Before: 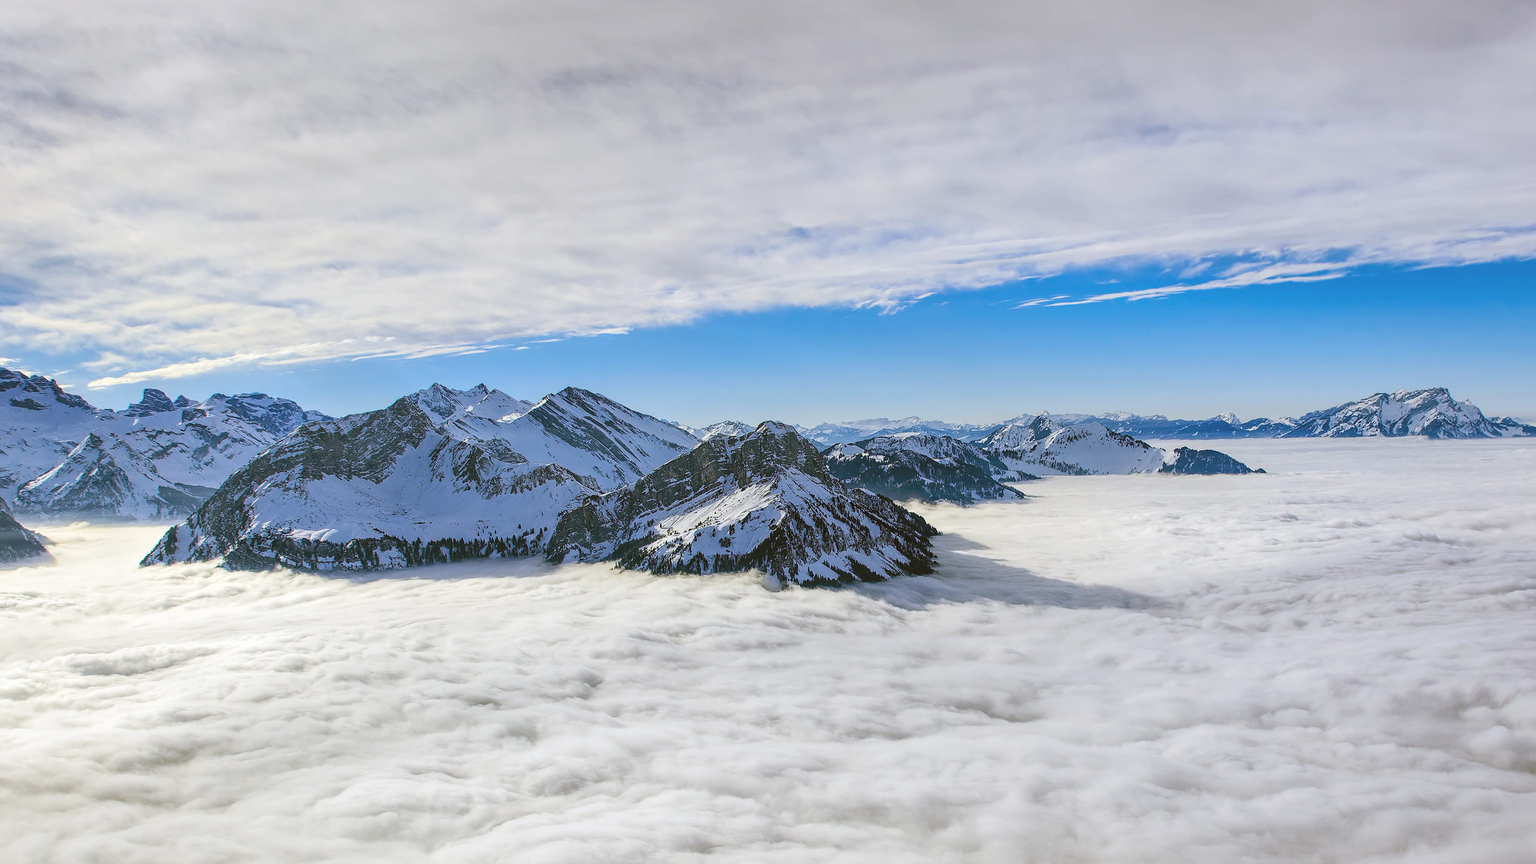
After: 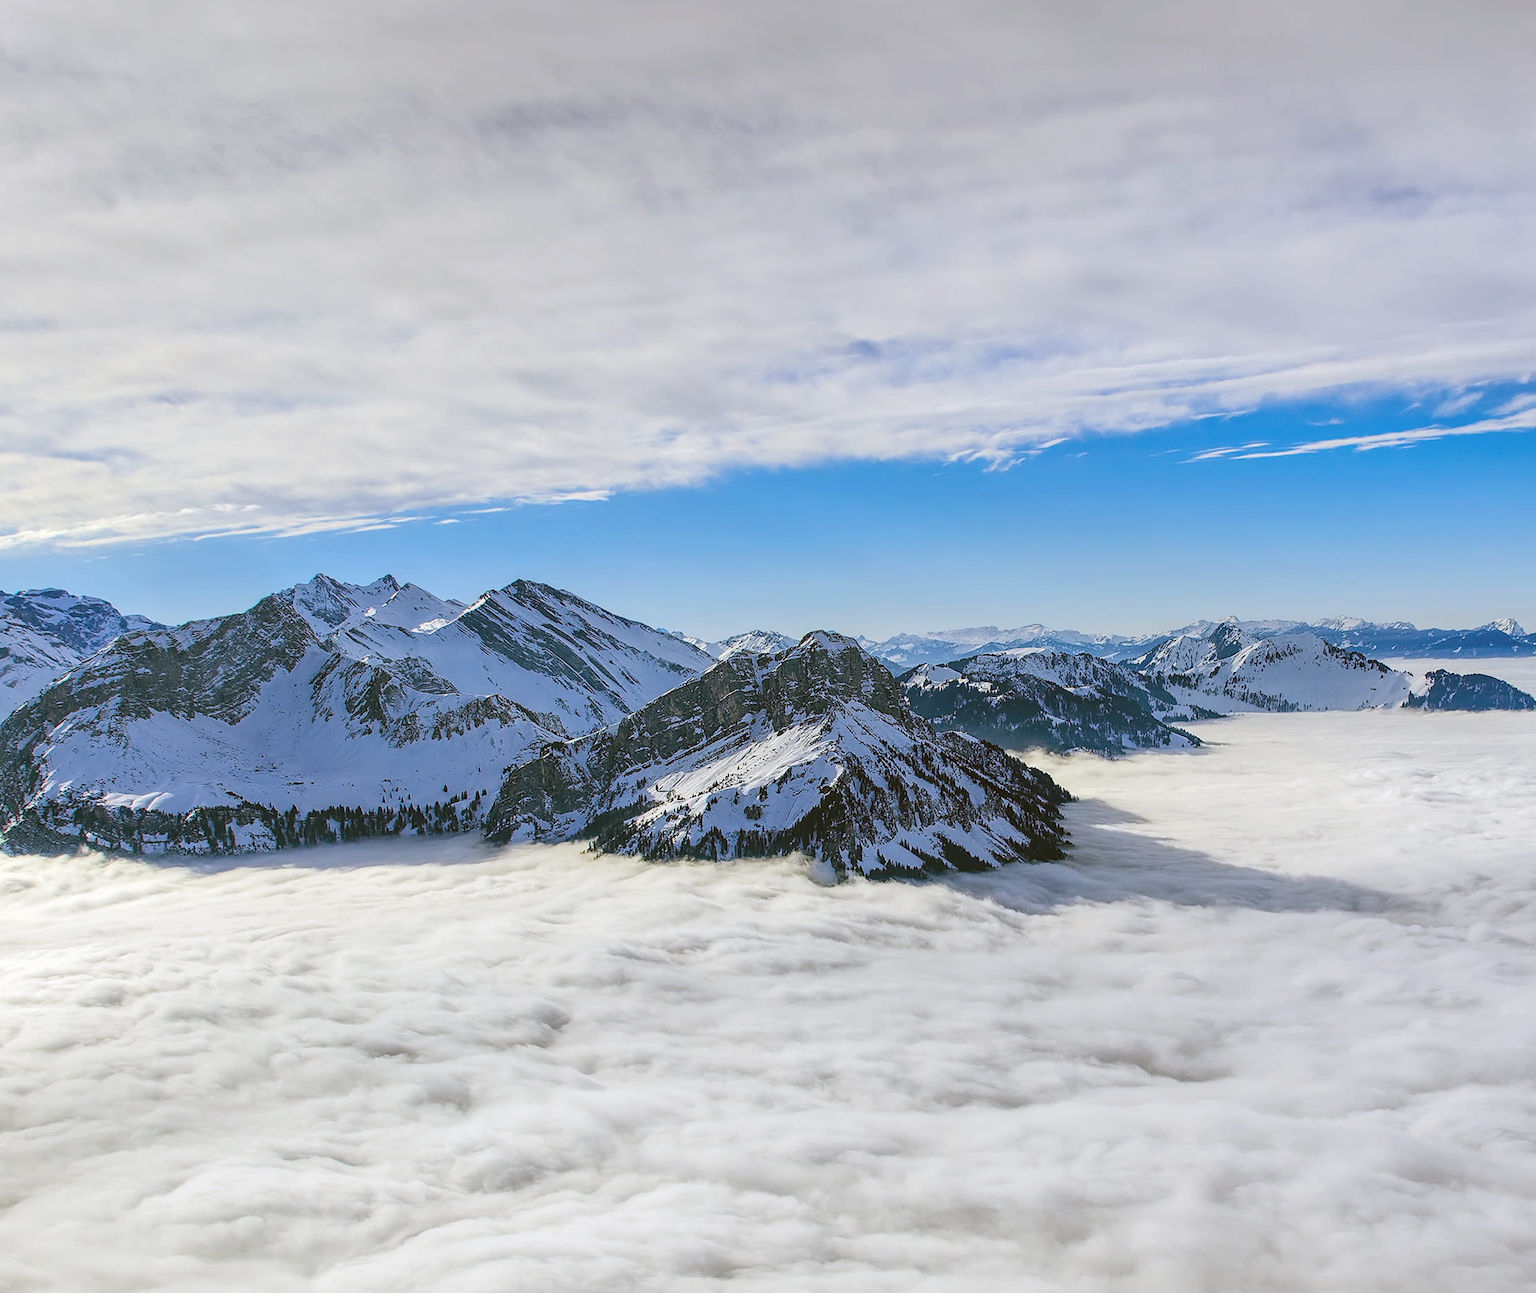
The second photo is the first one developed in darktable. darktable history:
crop and rotate: left 14.486%, right 18.719%
